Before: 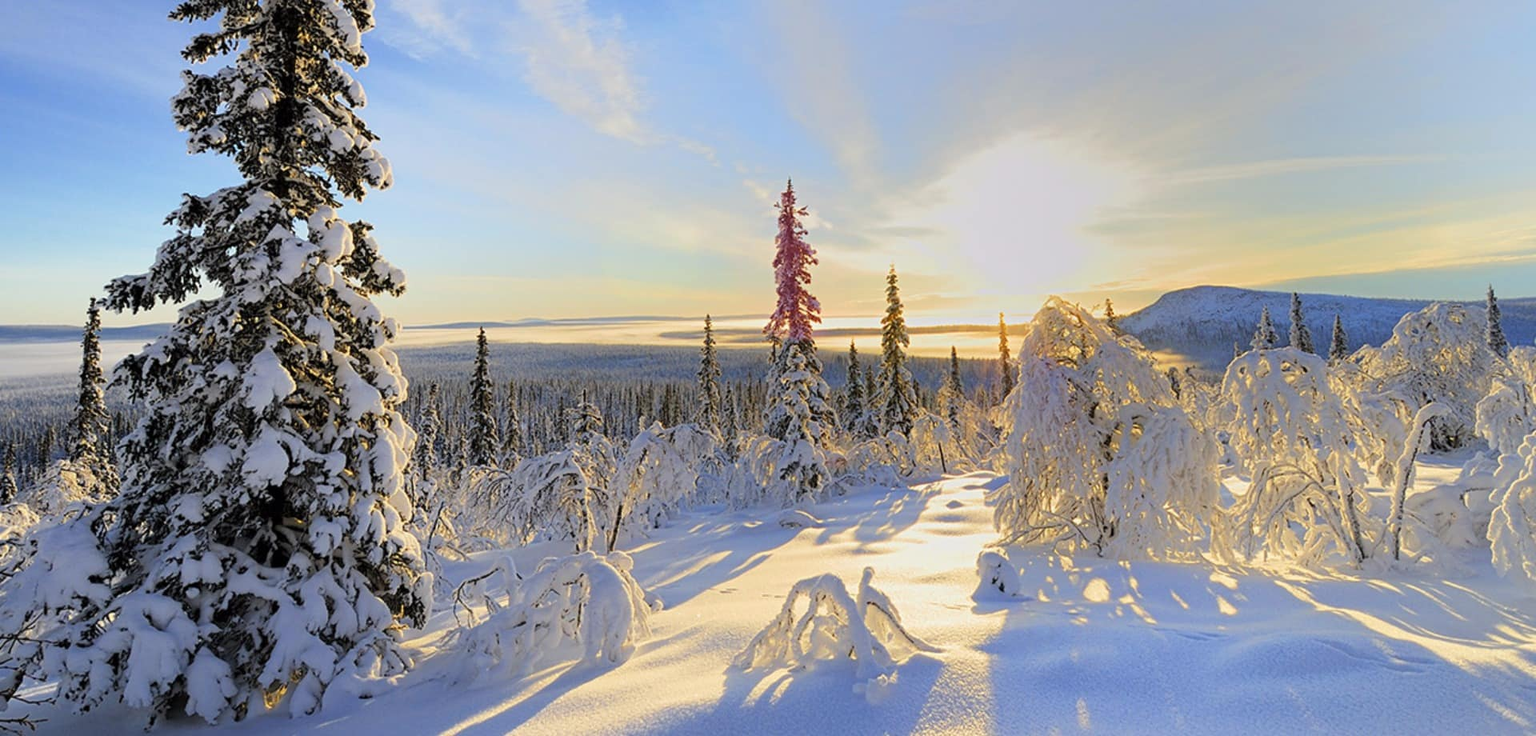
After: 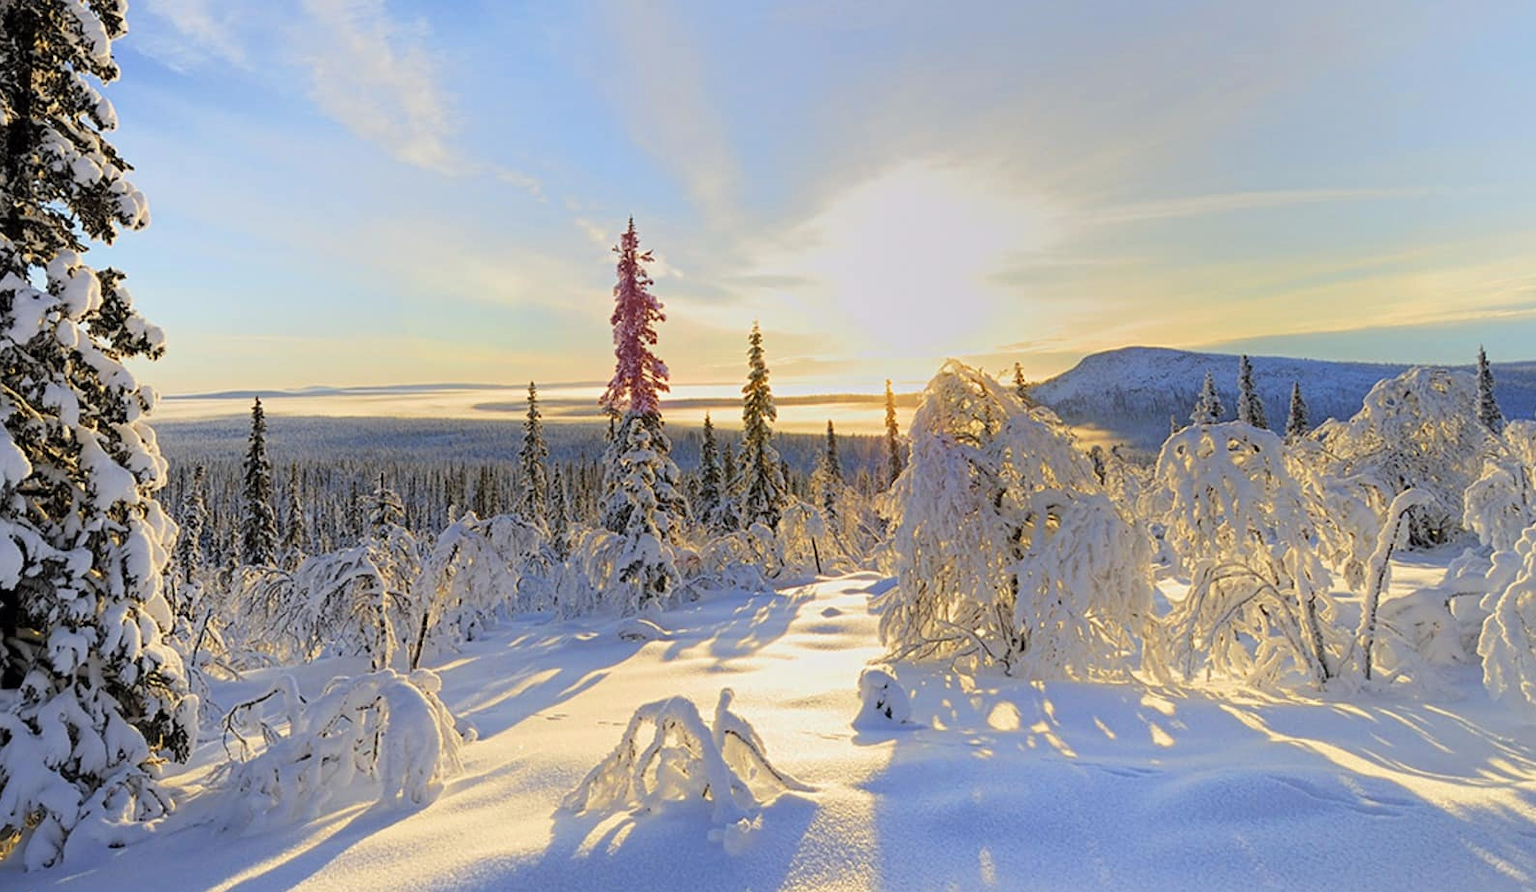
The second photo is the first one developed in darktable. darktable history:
contrast brightness saturation: saturation -0.04
tone equalizer: on, module defaults
crop: left 17.582%, bottom 0.031%
